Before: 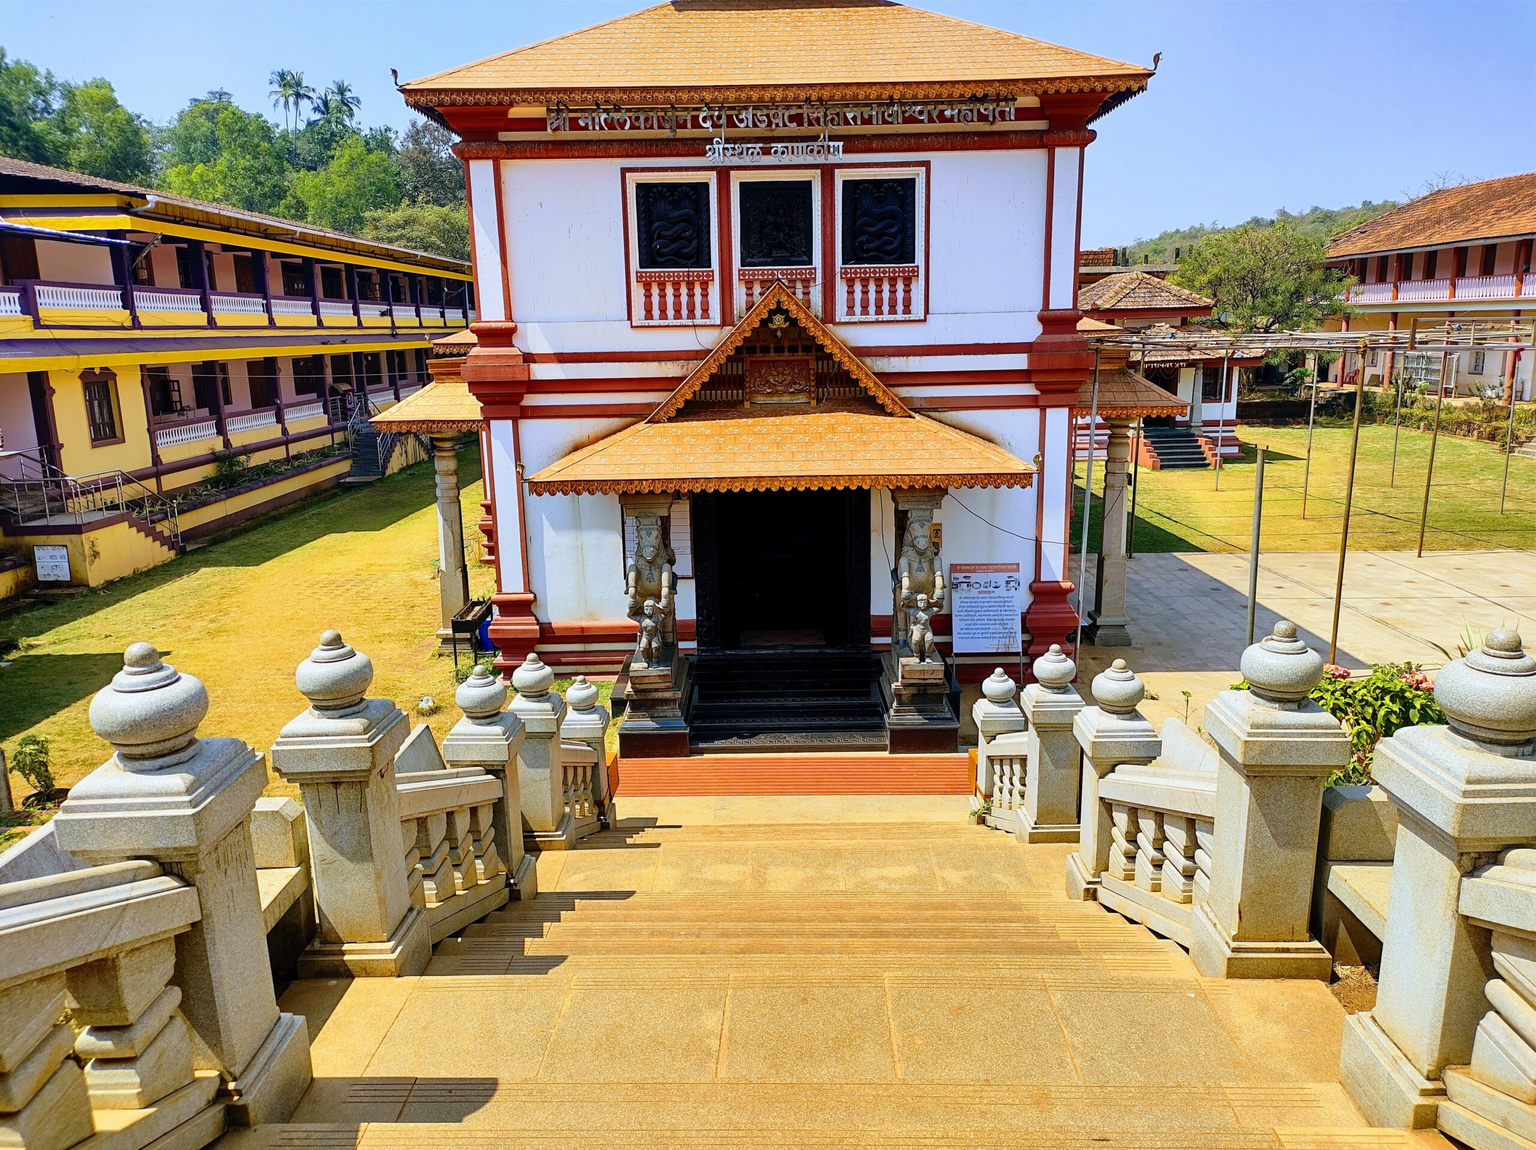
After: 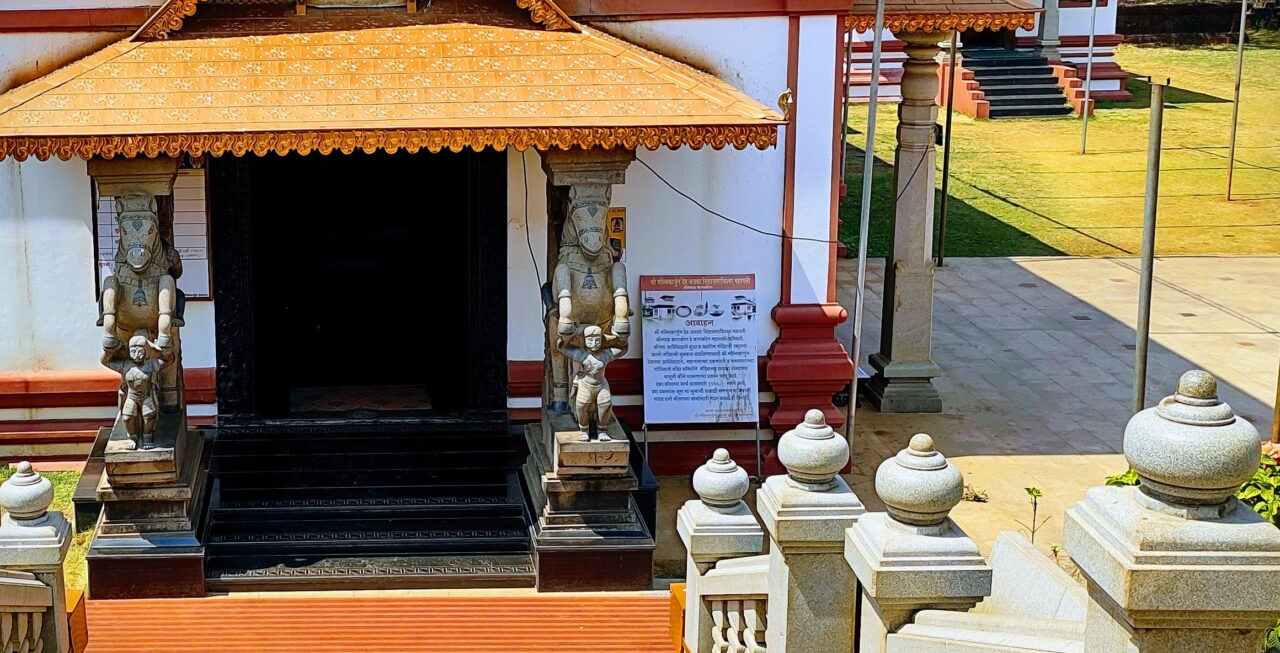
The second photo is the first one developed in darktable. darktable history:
crop: left 36.886%, top 34.702%, right 13.092%, bottom 31.18%
vignetting: fall-off start 100.89%, saturation 0.001, width/height ratio 1.311
shadows and highlights: radius 125.82, shadows 30.27, highlights -31.17, low approximation 0.01, soften with gaussian
